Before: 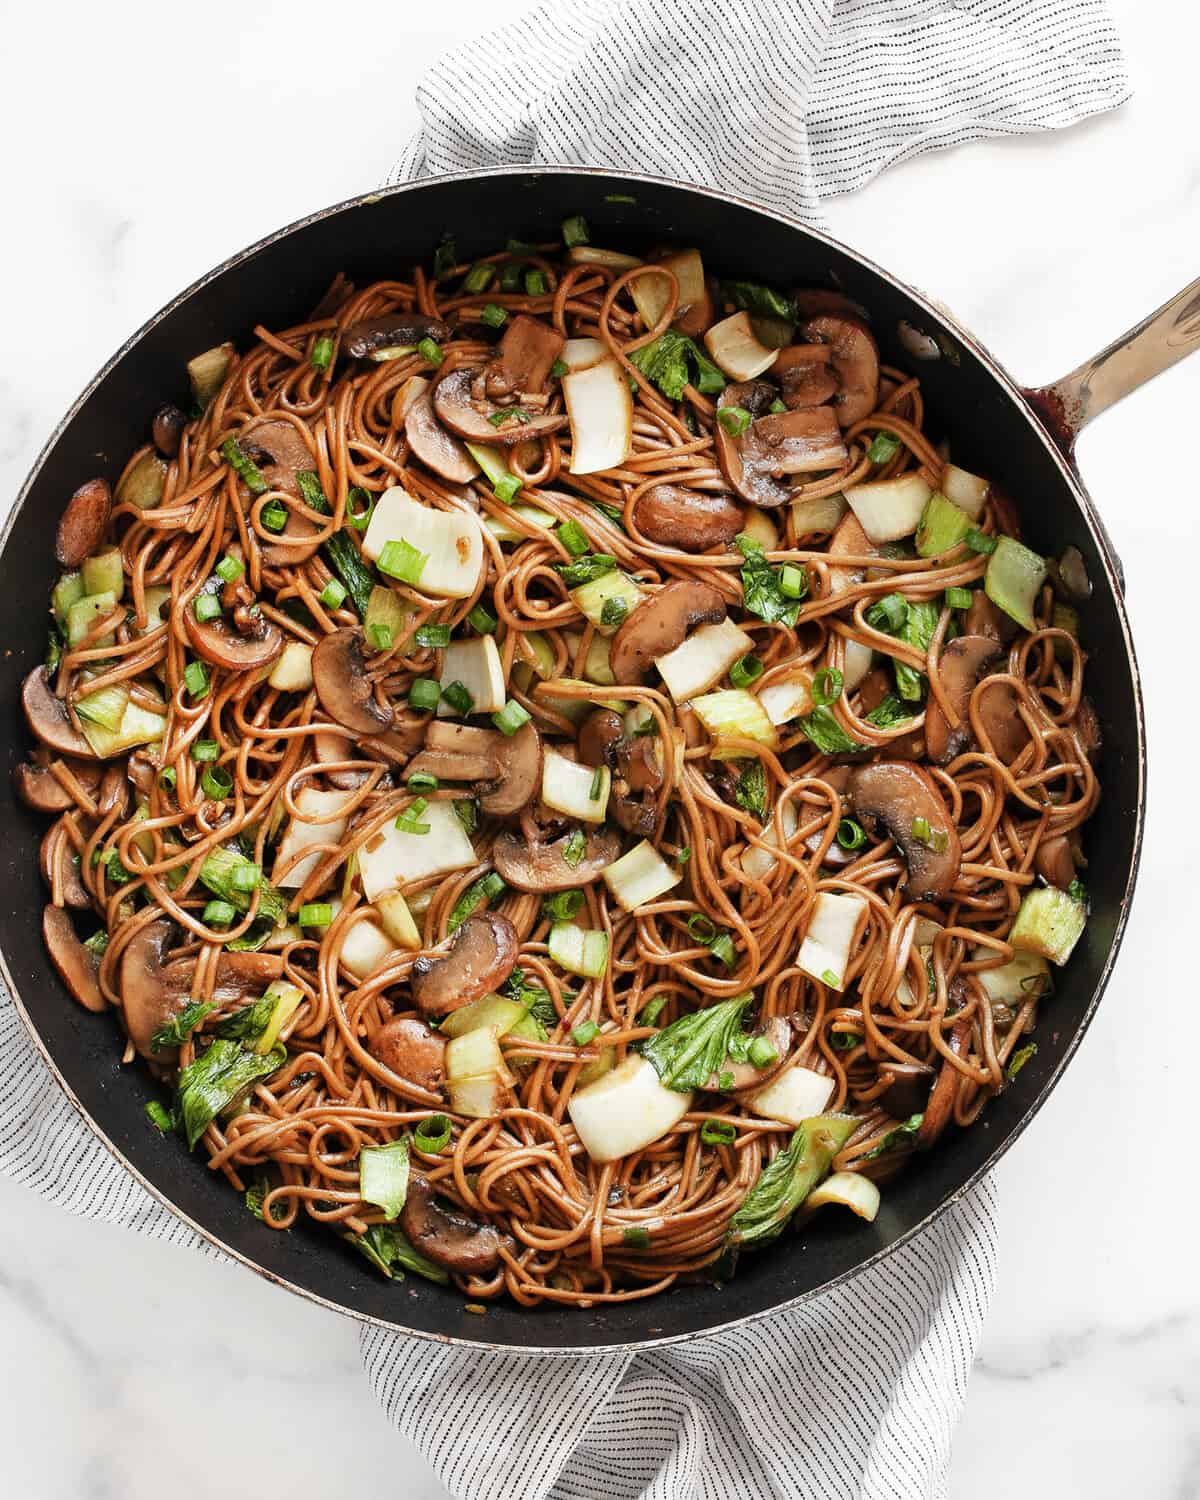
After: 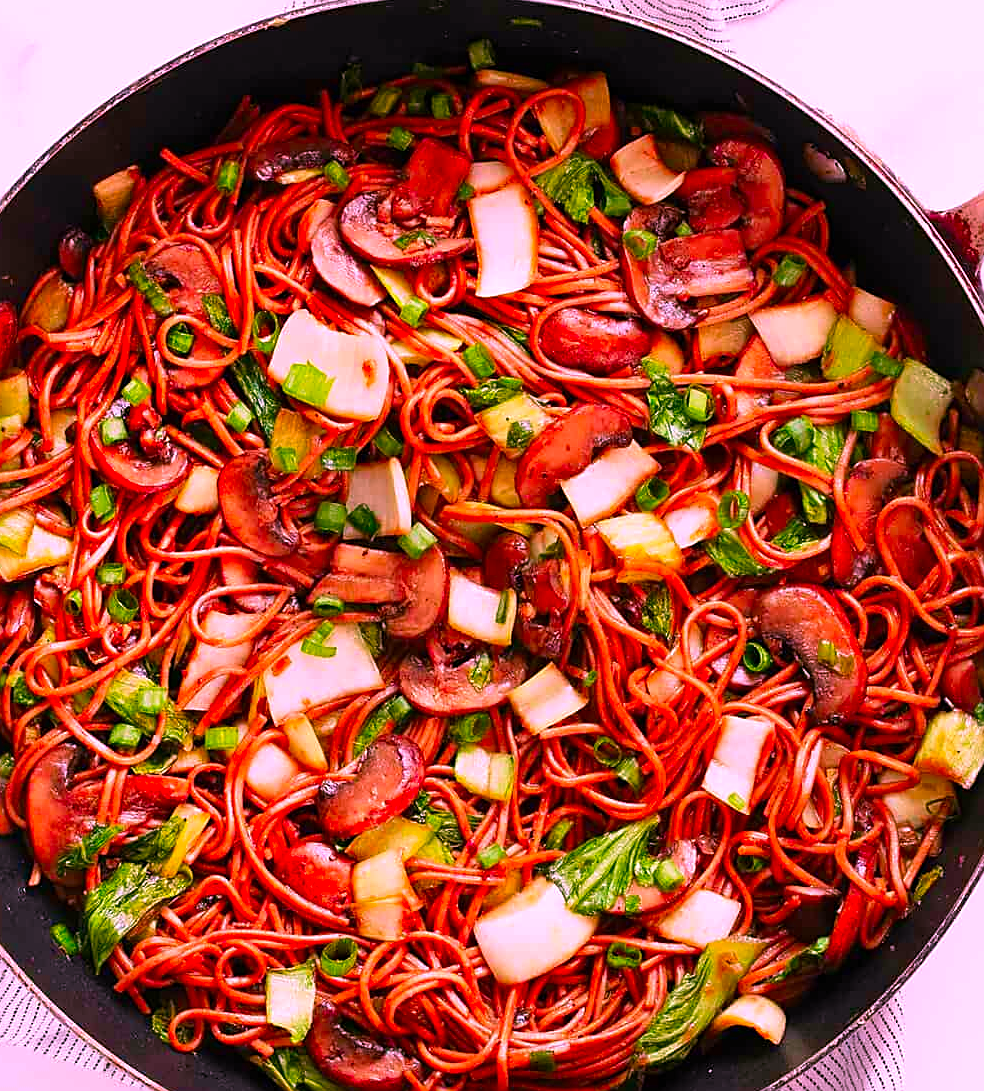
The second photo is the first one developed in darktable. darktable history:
sharpen: on, module defaults
color correction: highlights a* 19.5, highlights b* -11.53, saturation 1.69
velvia: on, module defaults
crop: left 7.856%, top 11.836%, right 10.12%, bottom 15.387%
